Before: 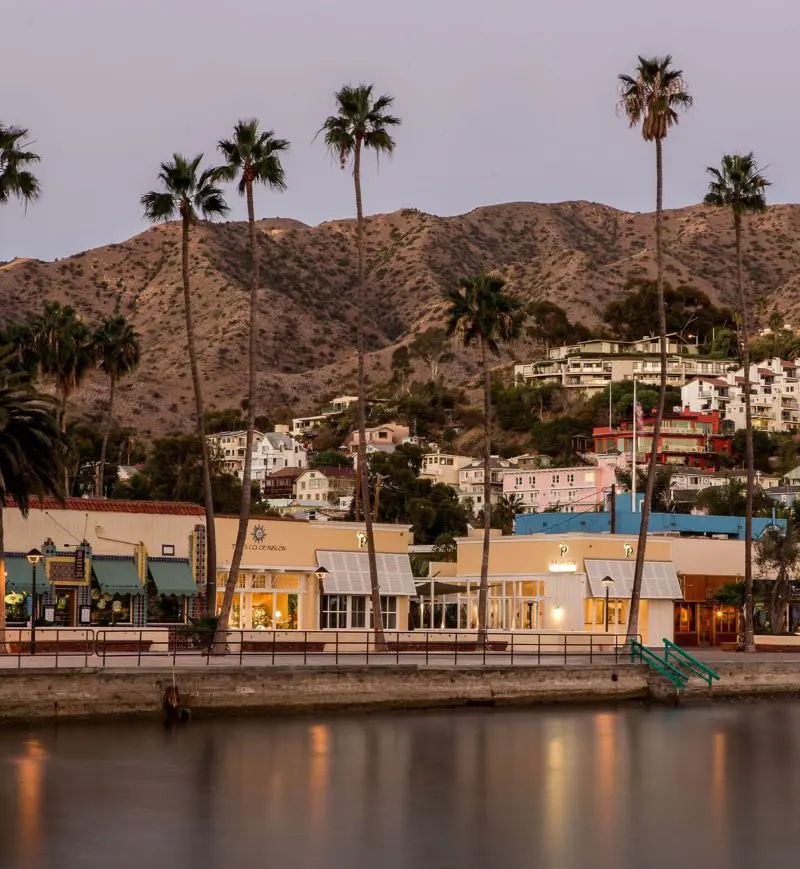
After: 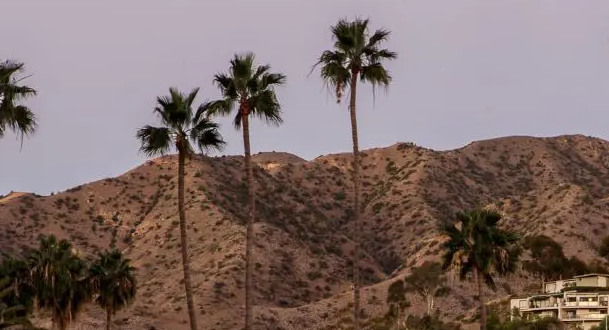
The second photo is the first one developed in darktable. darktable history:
crop: left 0.563%, top 7.65%, right 23.214%, bottom 54.323%
